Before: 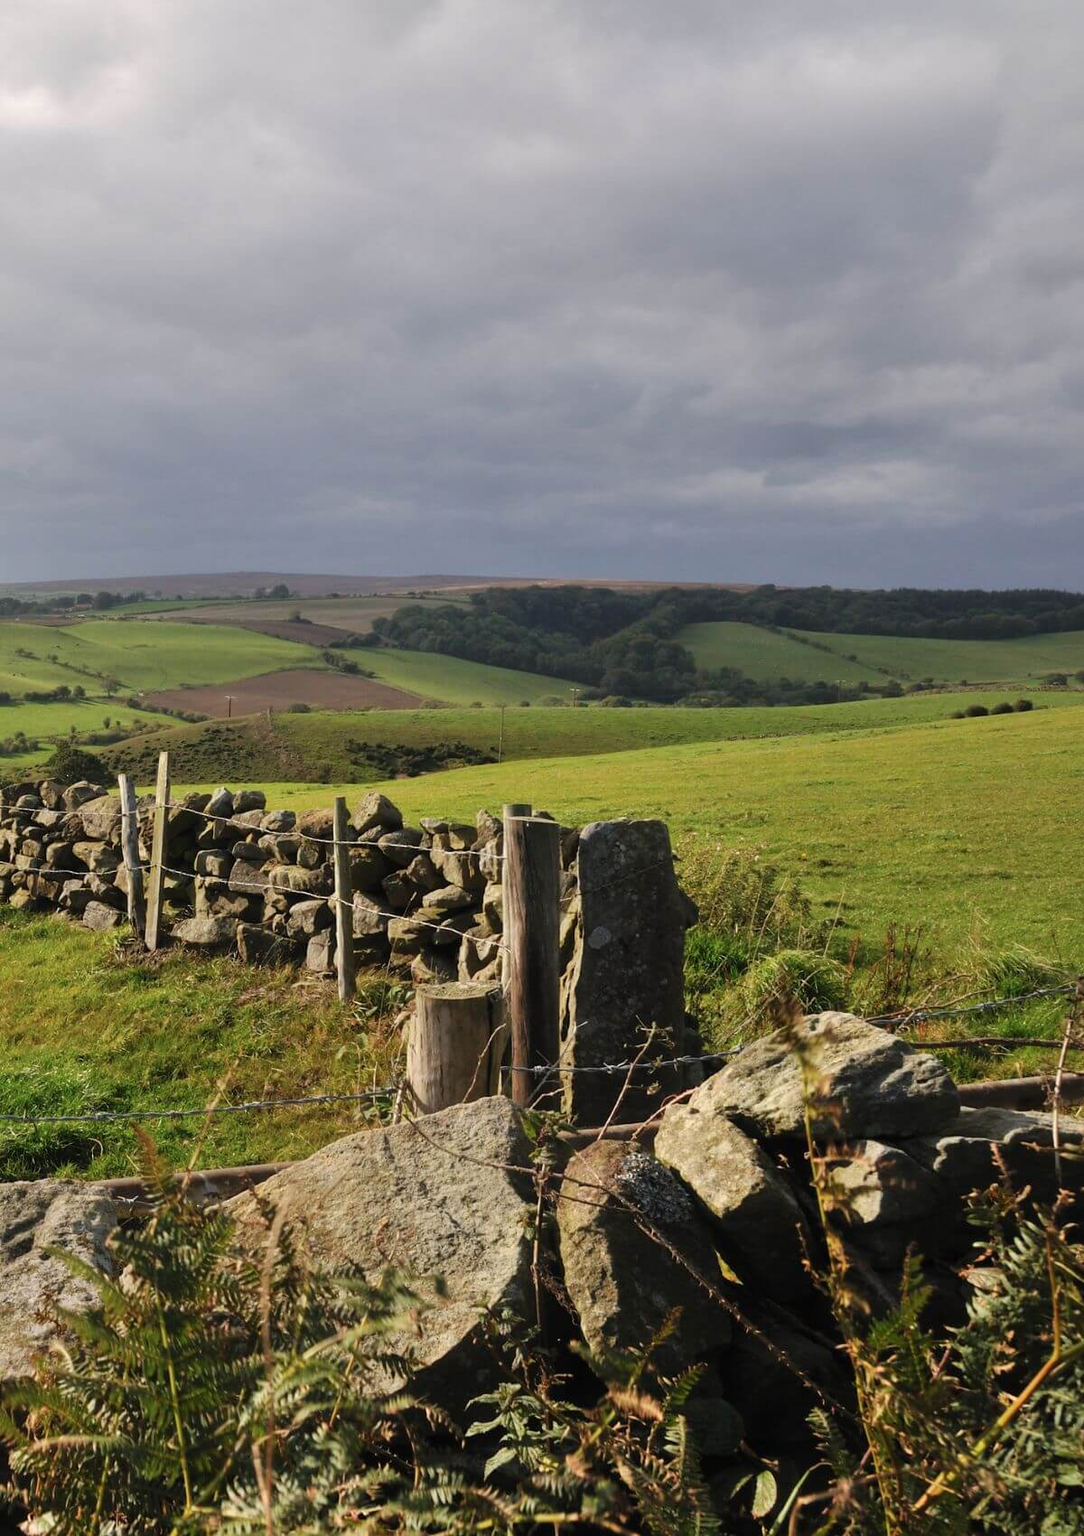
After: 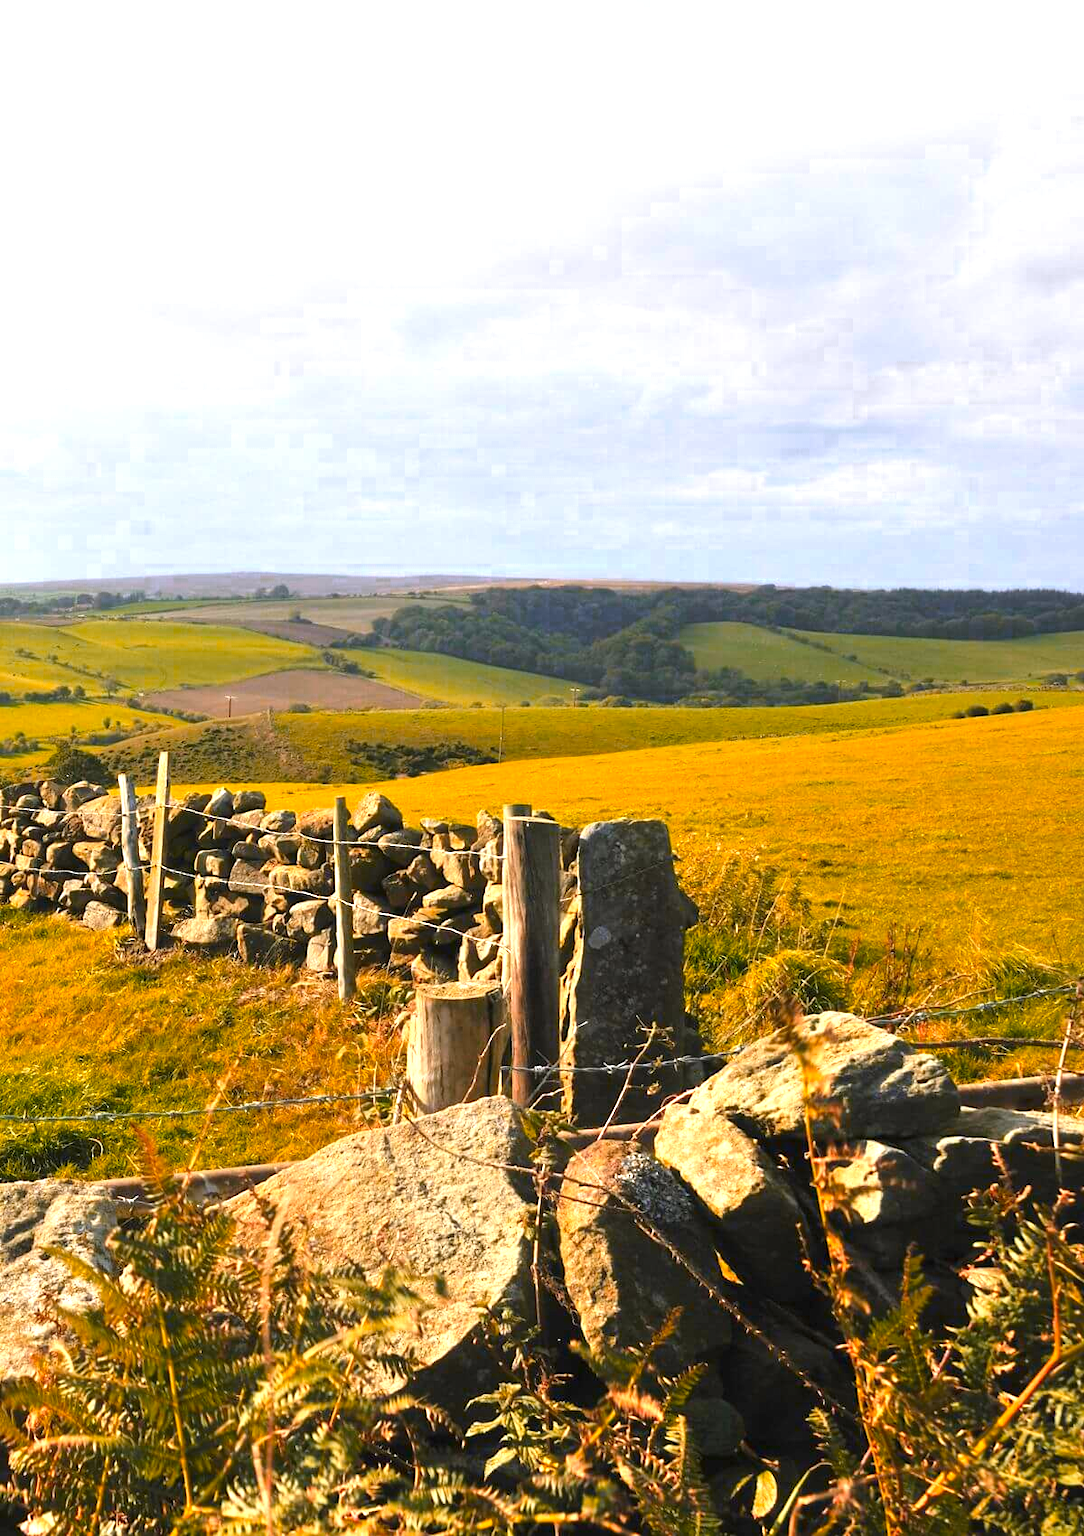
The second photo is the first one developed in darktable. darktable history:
exposure: black level correction 0, exposure 1.173 EV, compensate exposure bias true, compensate highlight preservation false
color contrast: green-magenta contrast 0.8, blue-yellow contrast 1.1, unbound 0
color zones: curves: ch0 [(0.473, 0.374) (0.742, 0.784)]; ch1 [(0.354, 0.737) (0.742, 0.705)]; ch2 [(0.318, 0.421) (0.758, 0.532)]
